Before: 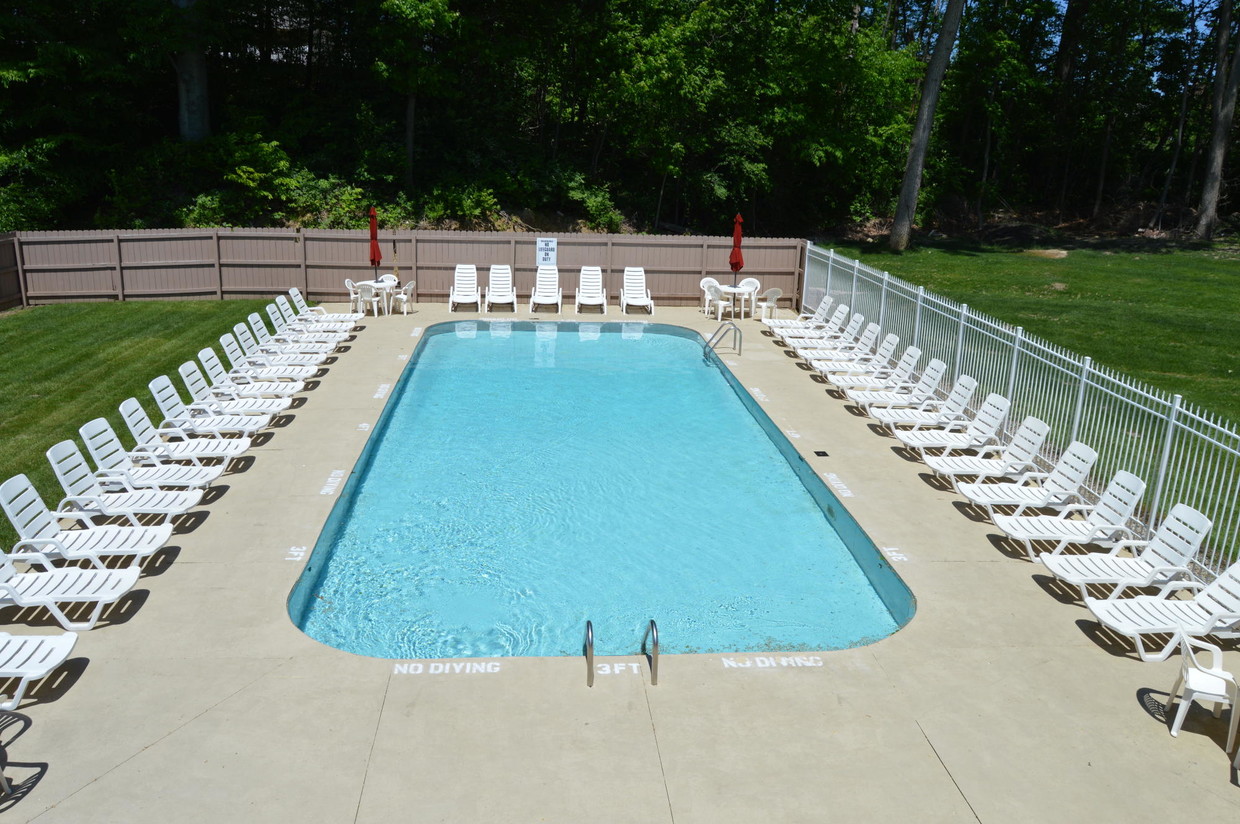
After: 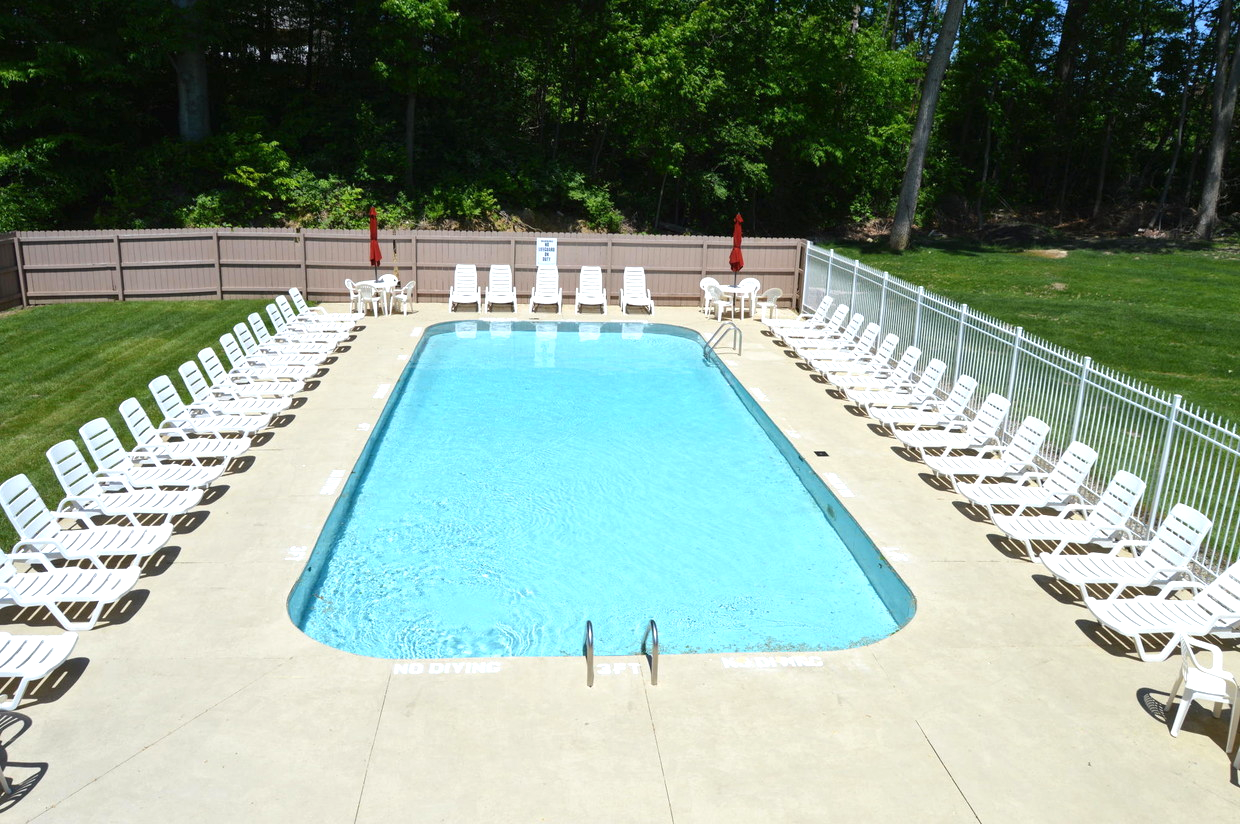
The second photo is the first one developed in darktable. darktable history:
exposure: exposure 0.606 EV, compensate exposure bias true, compensate highlight preservation false
